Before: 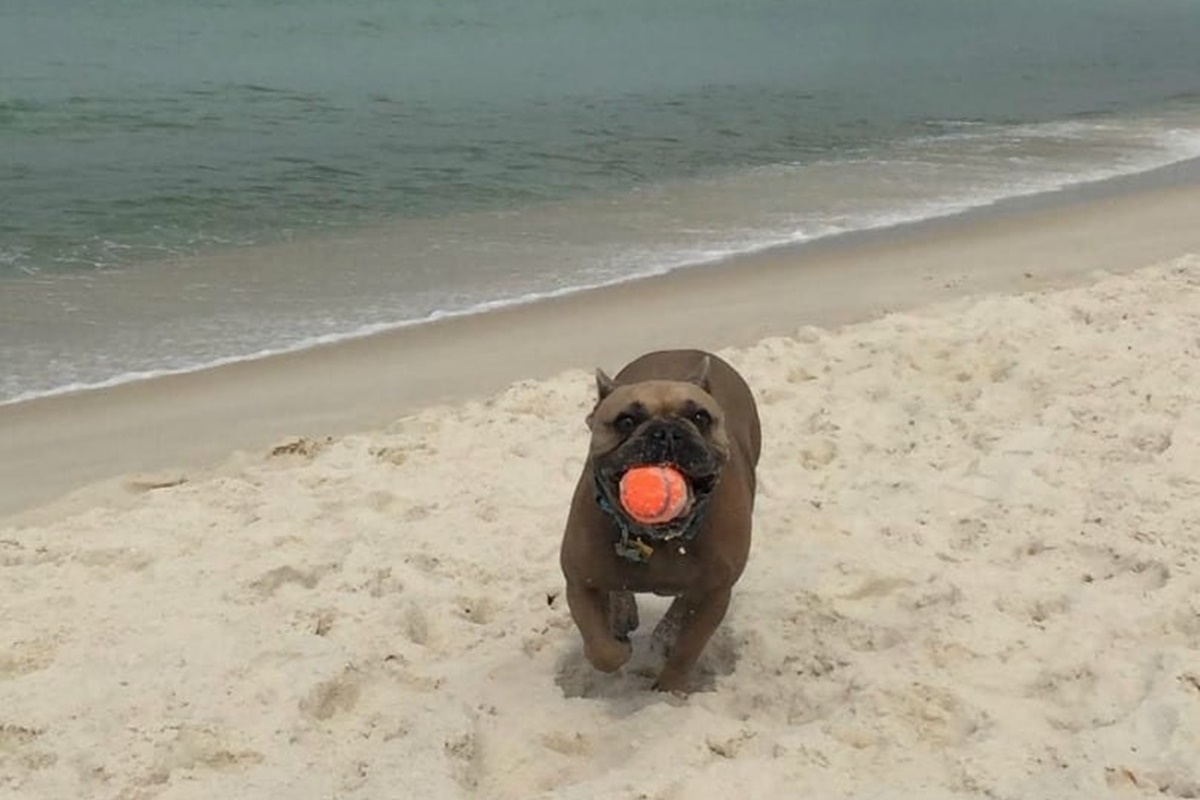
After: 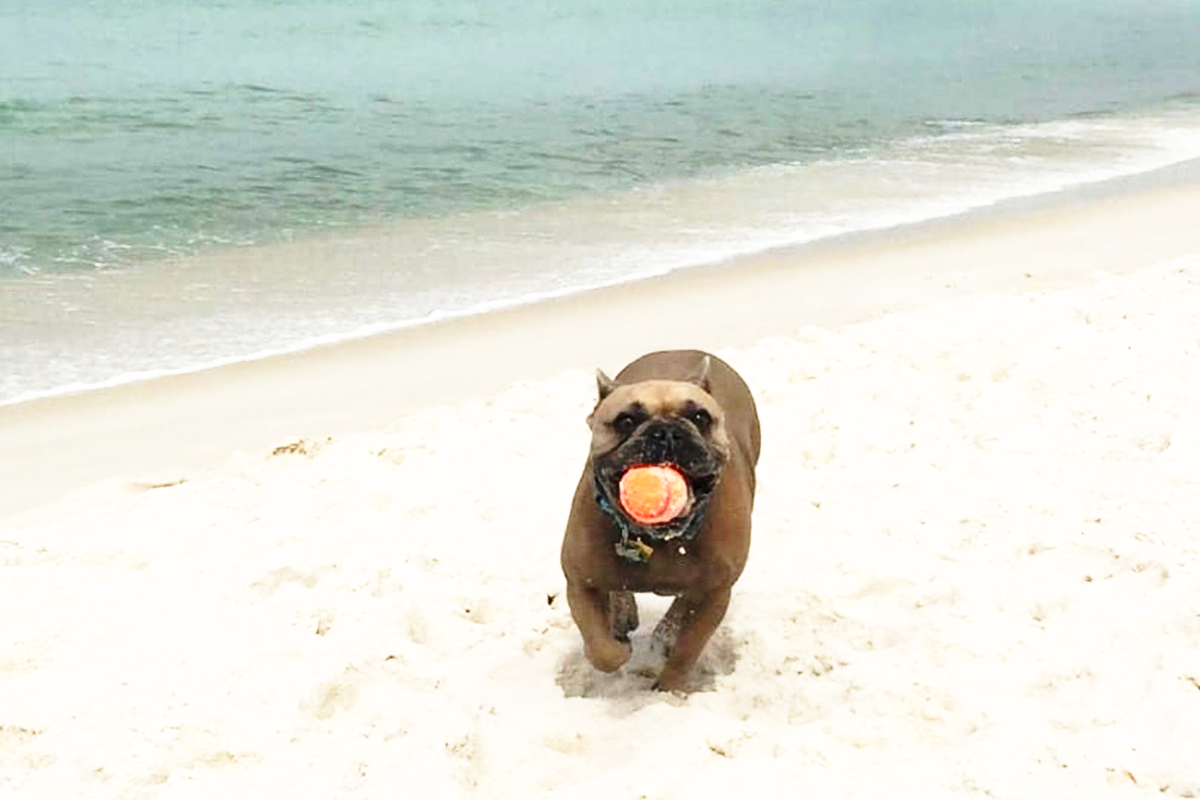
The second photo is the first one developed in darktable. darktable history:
base curve: curves: ch0 [(0, 0) (0.026, 0.03) (0.109, 0.232) (0.351, 0.748) (0.669, 0.968) (1, 1)], preserve colors none
color balance rgb: perceptual saturation grading › global saturation 0.715%, perceptual brilliance grading › global brilliance 12.044%, perceptual brilliance grading › highlights 15.12%, saturation formula JzAzBz (2021)
